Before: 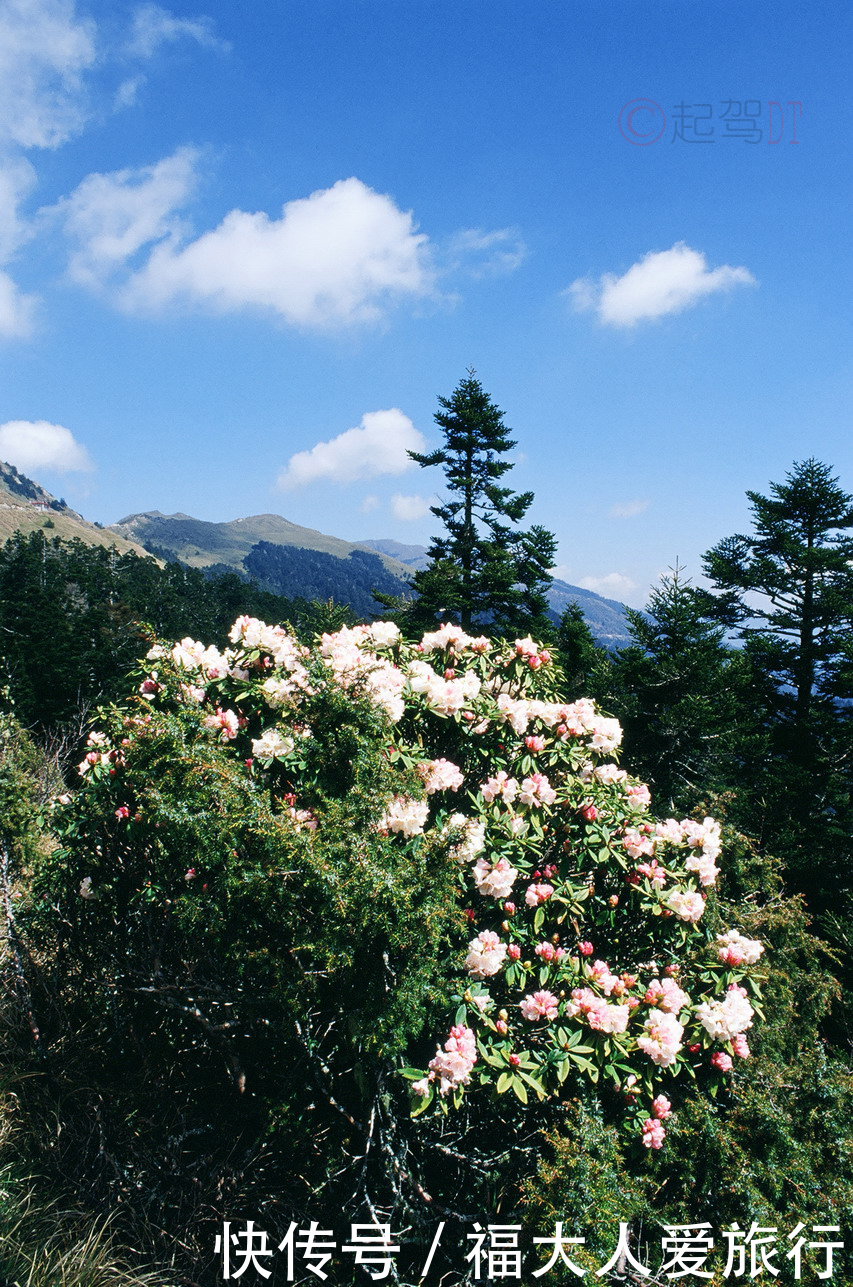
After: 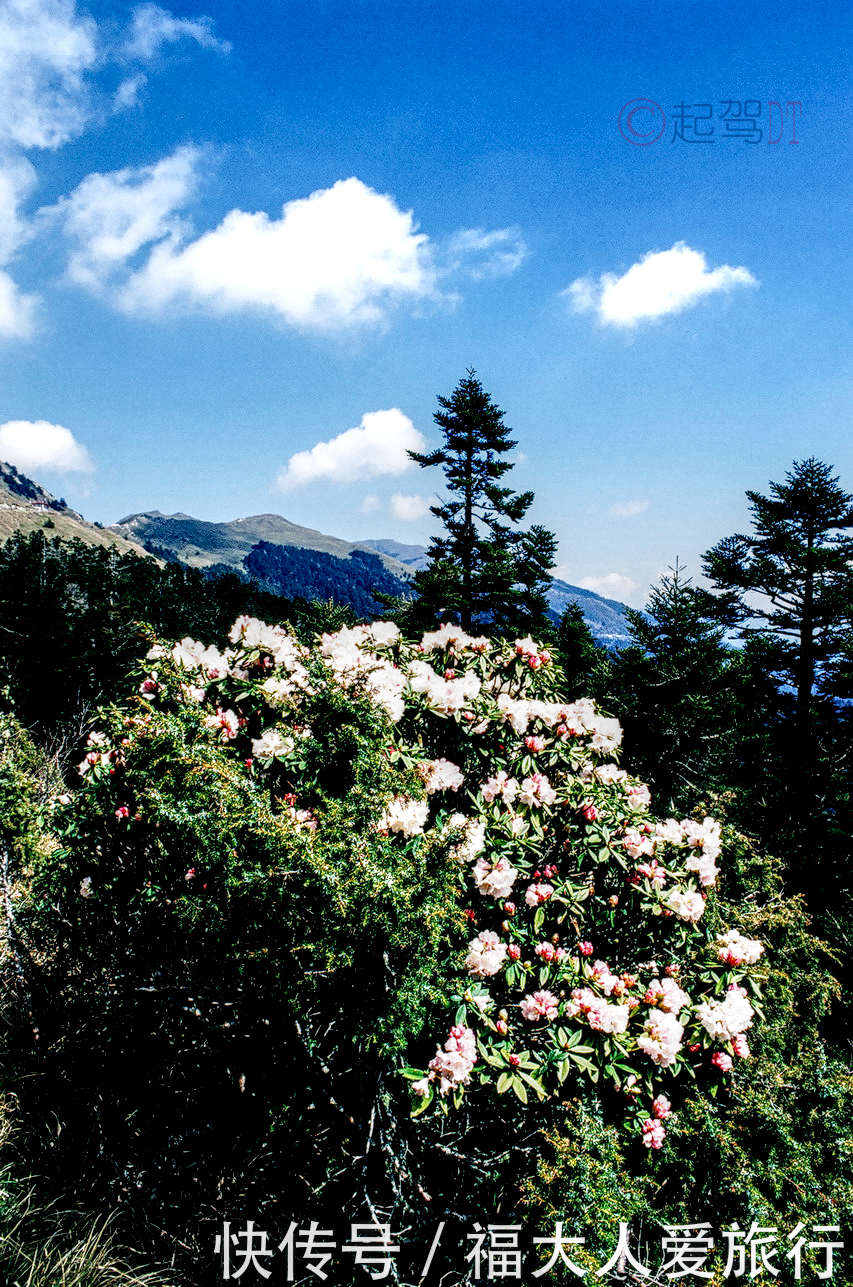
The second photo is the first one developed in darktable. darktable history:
filmic rgb: middle gray luminance 8.81%, black relative exposure -6.31 EV, white relative exposure 2.73 EV, target black luminance 0%, hardness 4.73, latitude 73.42%, contrast 1.336, shadows ↔ highlights balance 10.12%, preserve chrominance no, color science v5 (2021), iterations of high-quality reconstruction 0, contrast in shadows safe, contrast in highlights safe
local contrast: highlights 16%, detail 187%
